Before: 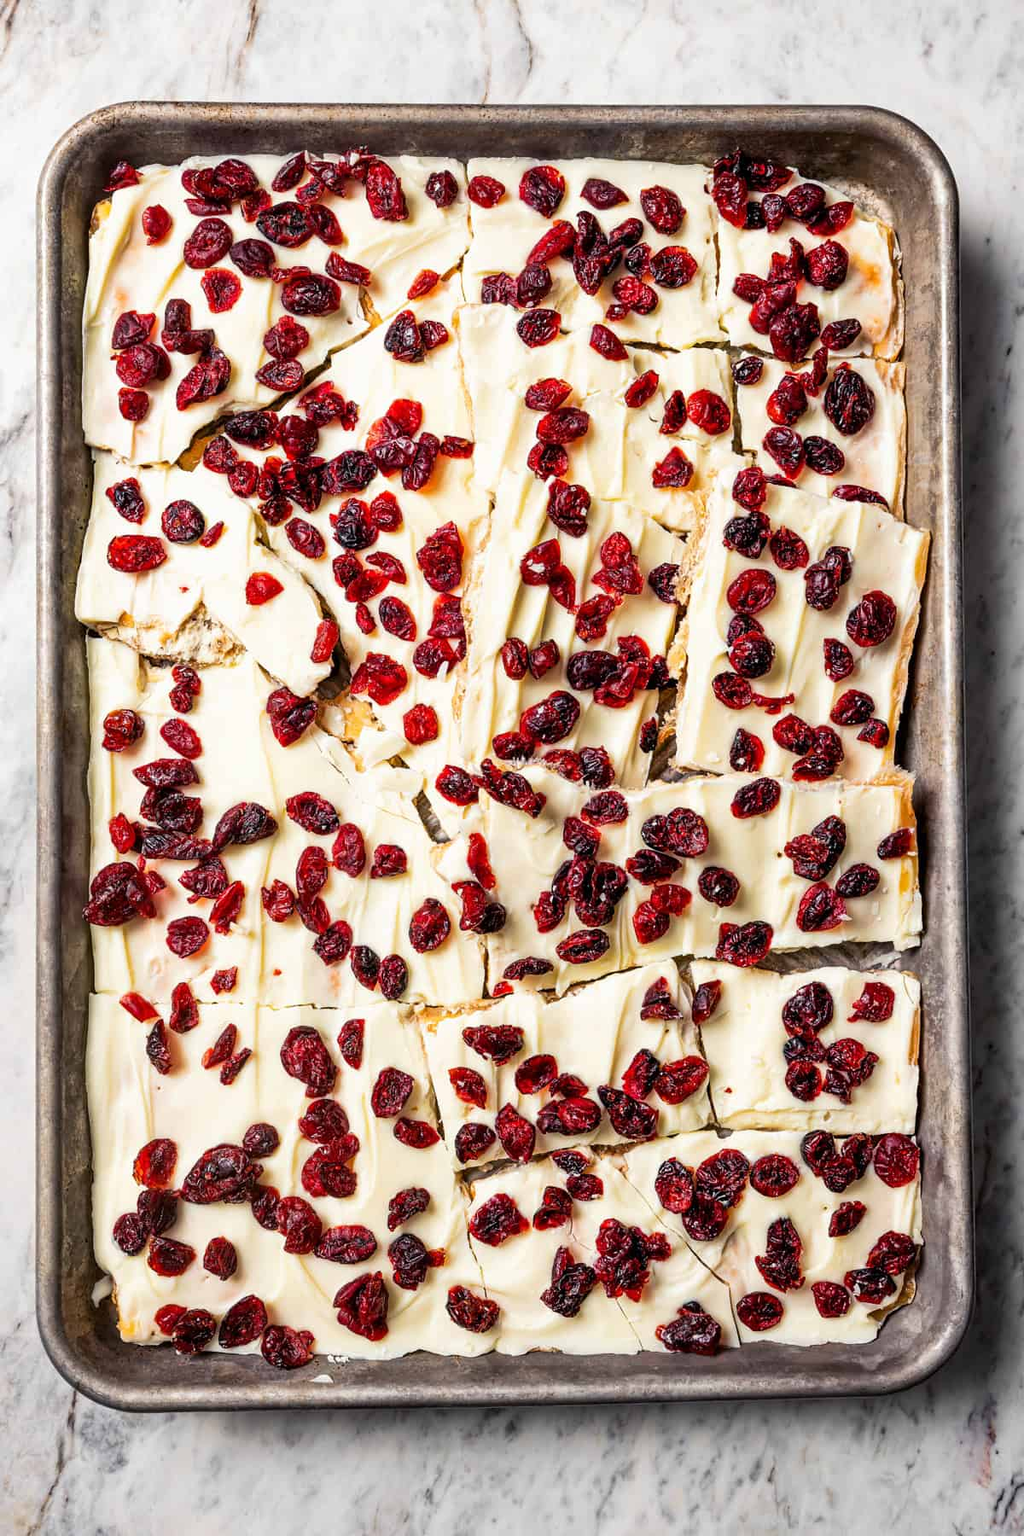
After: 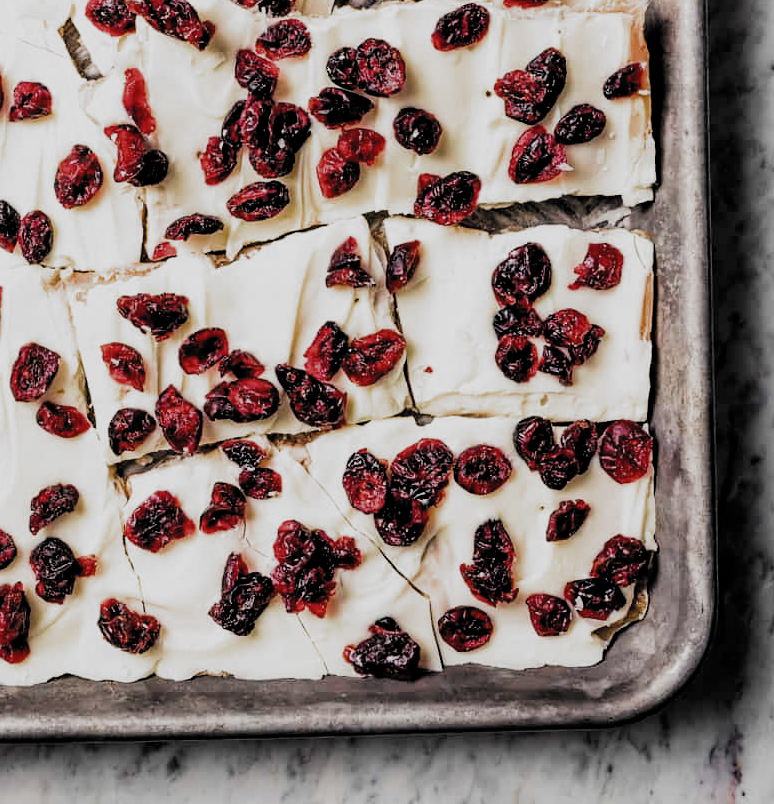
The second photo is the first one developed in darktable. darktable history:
crop and rotate: left 35.417%, top 50.499%, bottom 4.801%
filmic rgb: black relative exposure -5.14 EV, white relative exposure 3.99 EV, threshold 5.94 EV, hardness 2.88, contrast 1.195, highlights saturation mix -31.33%, add noise in highlights 0.002, color science v3 (2019), use custom middle-gray values true, contrast in highlights soft, enable highlight reconstruction true
